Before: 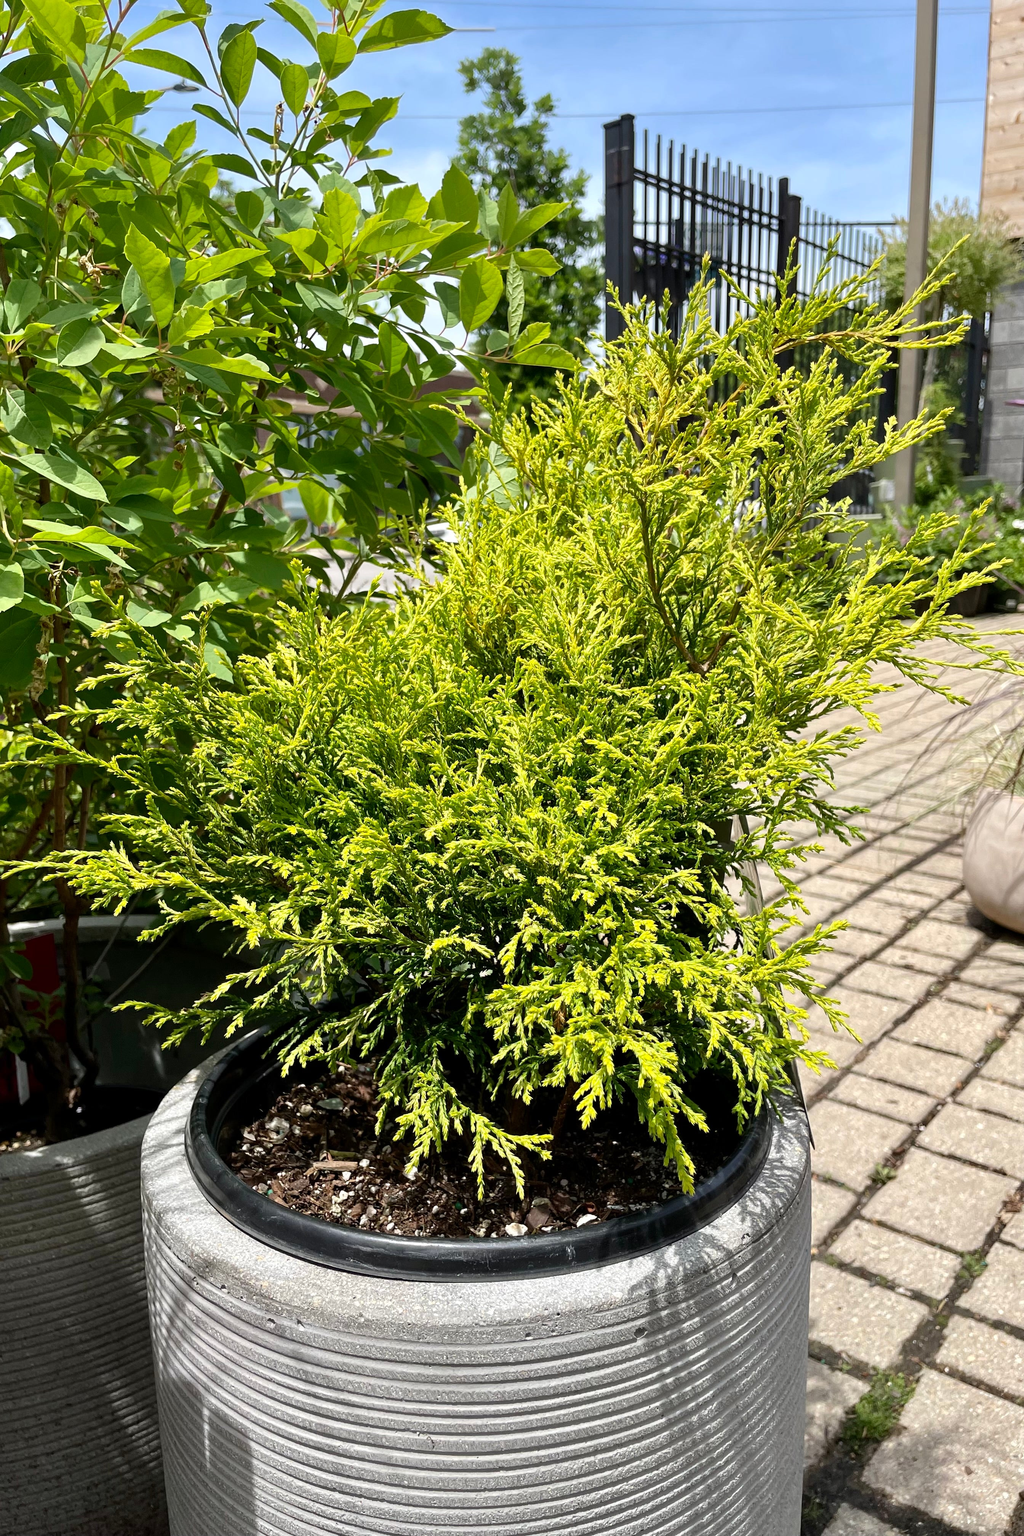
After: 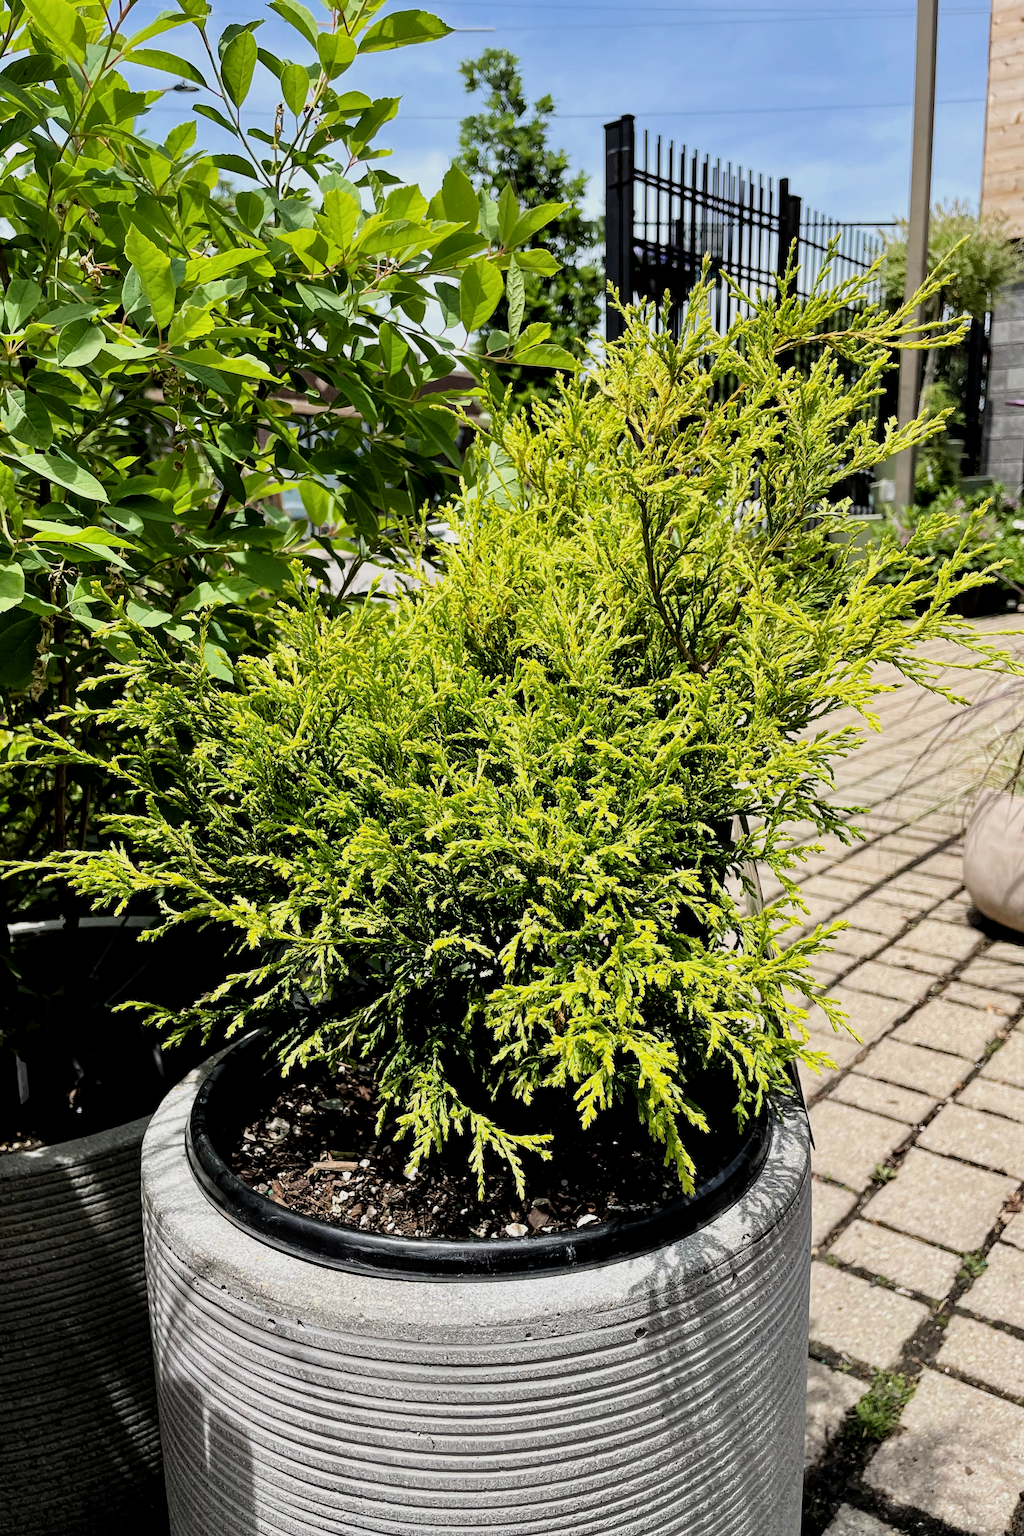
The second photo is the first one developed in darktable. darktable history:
local contrast: highlights 103%, shadows 97%, detail 119%, midtone range 0.2
haze removal: compatibility mode true, adaptive false
filmic rgb: black relative exposure -5.11 EV, white relative exposure 3.97 EV, hardness 2.89, contrast 1.298
